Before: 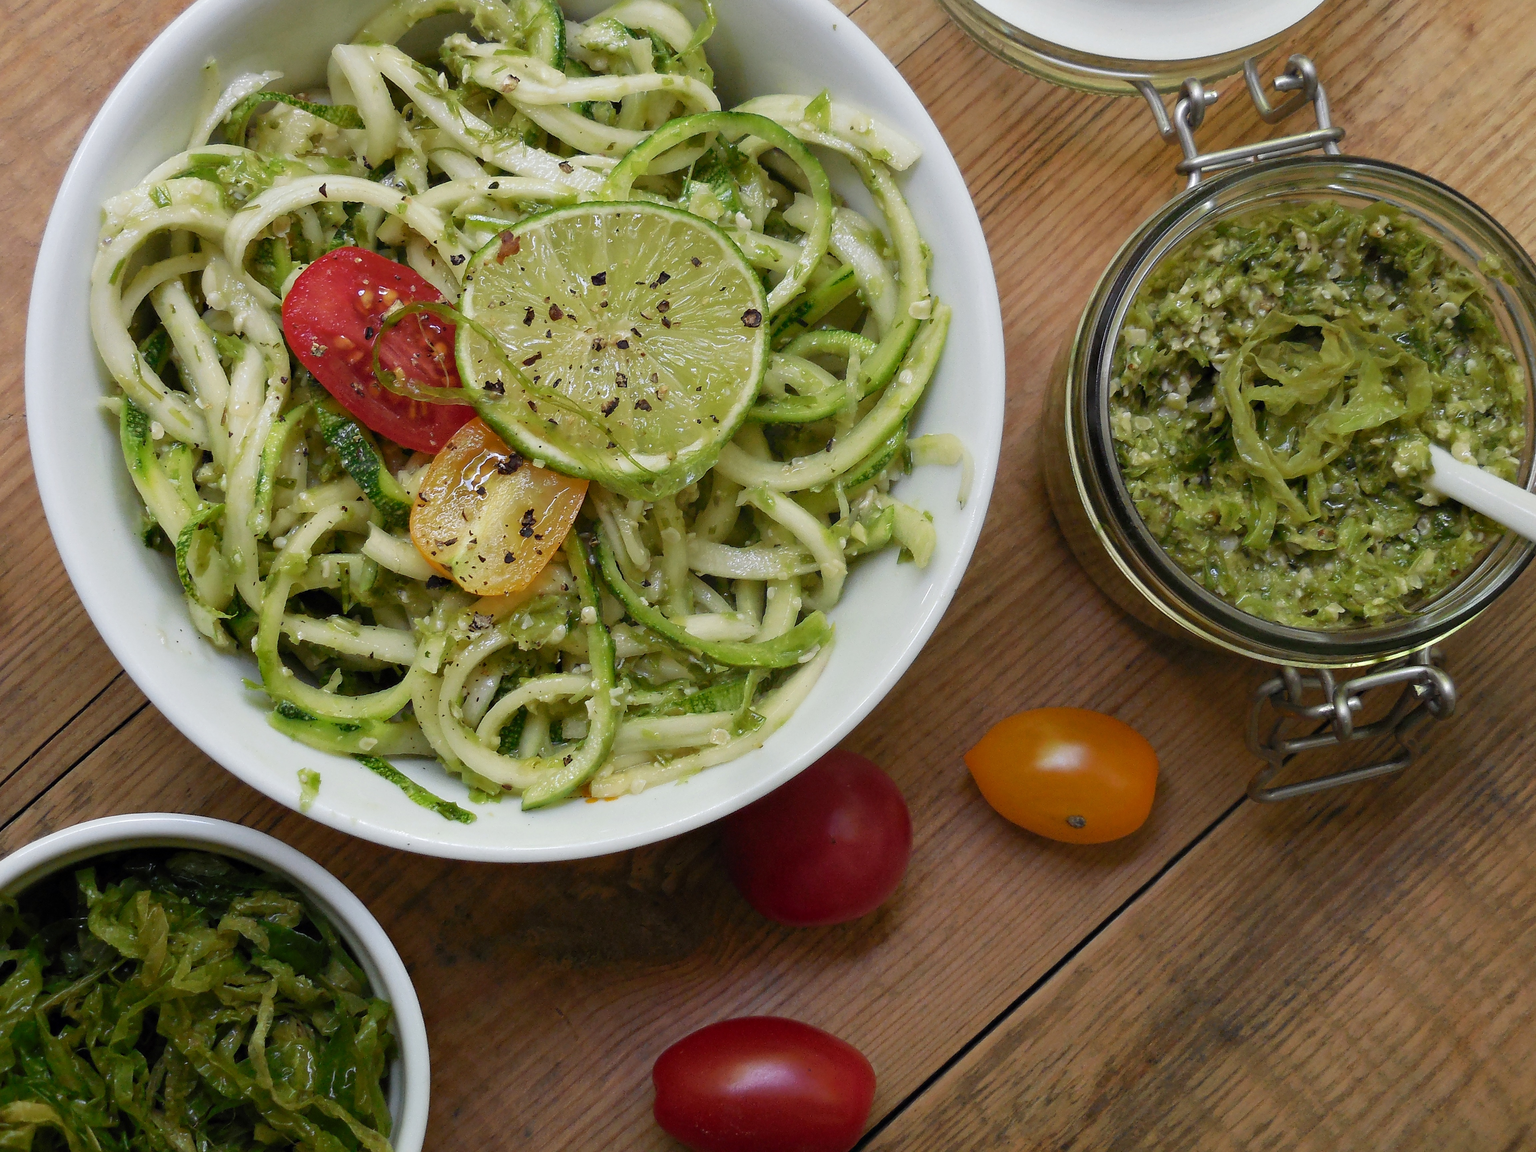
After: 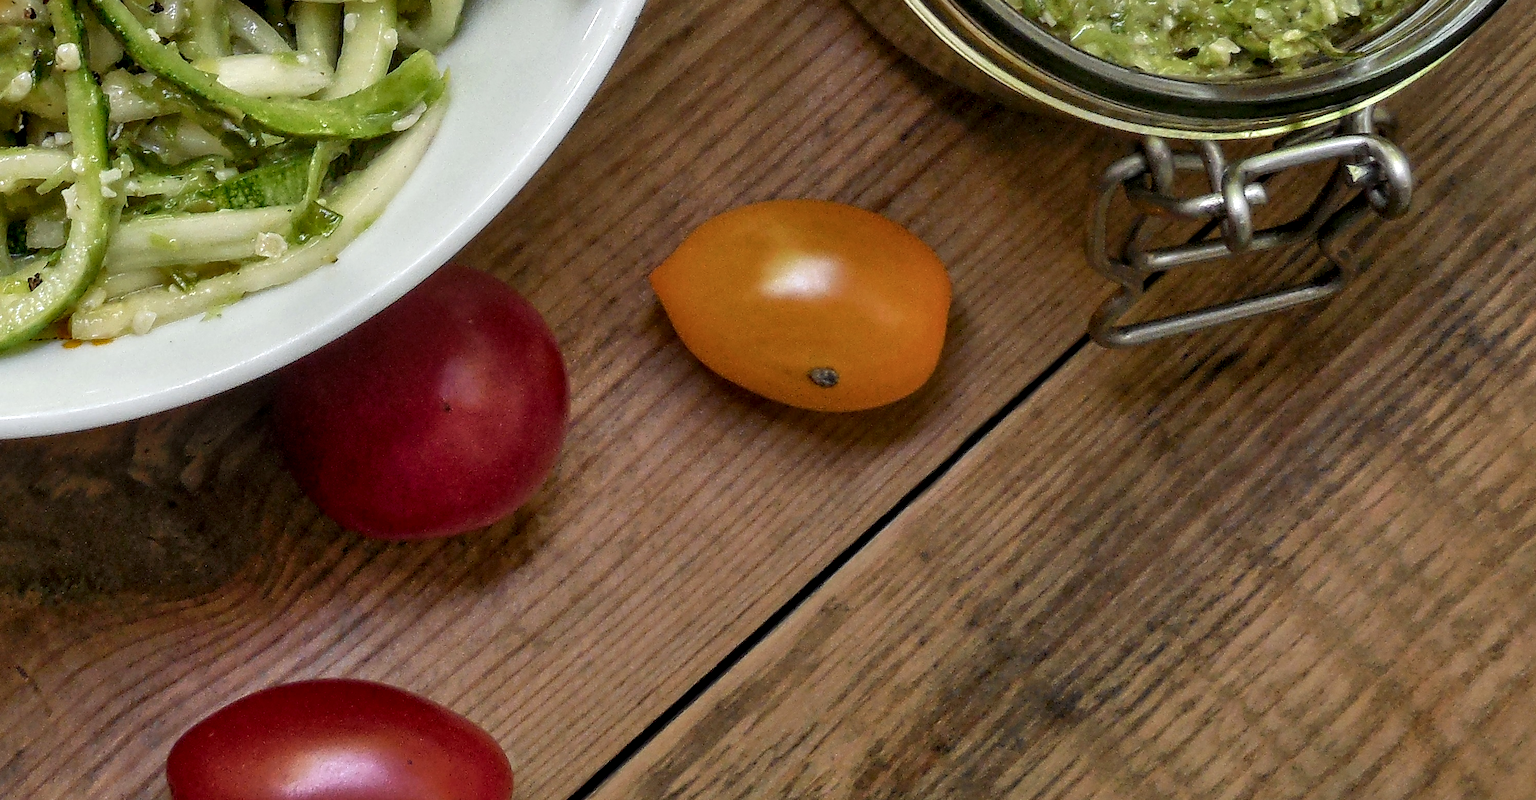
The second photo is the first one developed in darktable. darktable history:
local contrast: detail 160%
shadows and highlights: soften with gaussian
crop and rotate: left 35.509%, top 50.238%, bottom 4.934%
